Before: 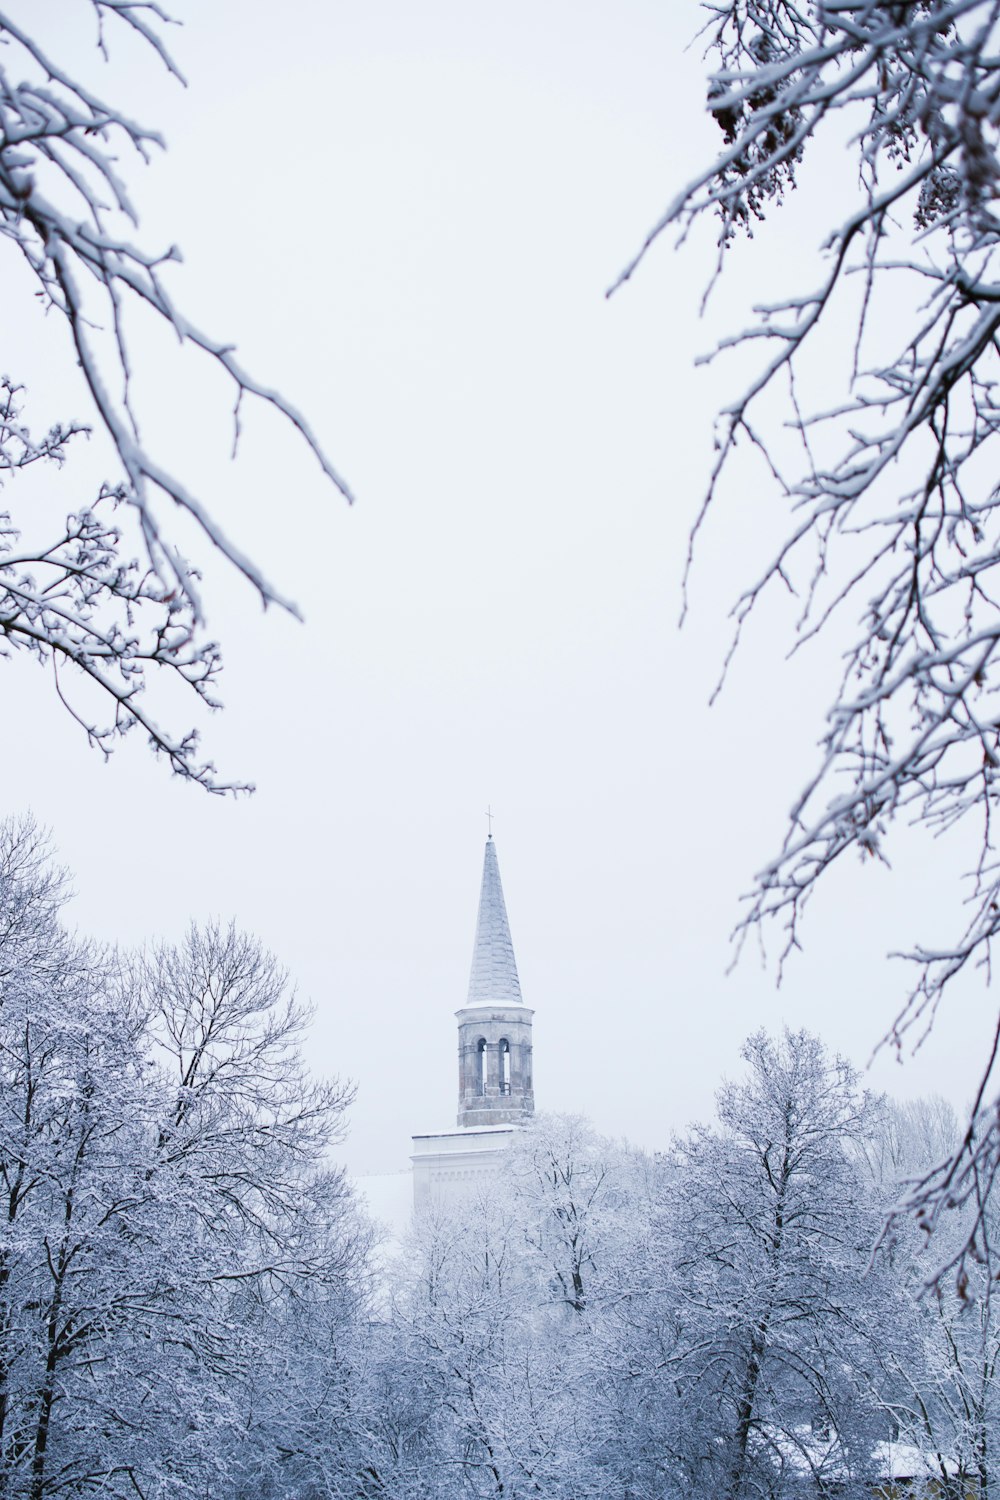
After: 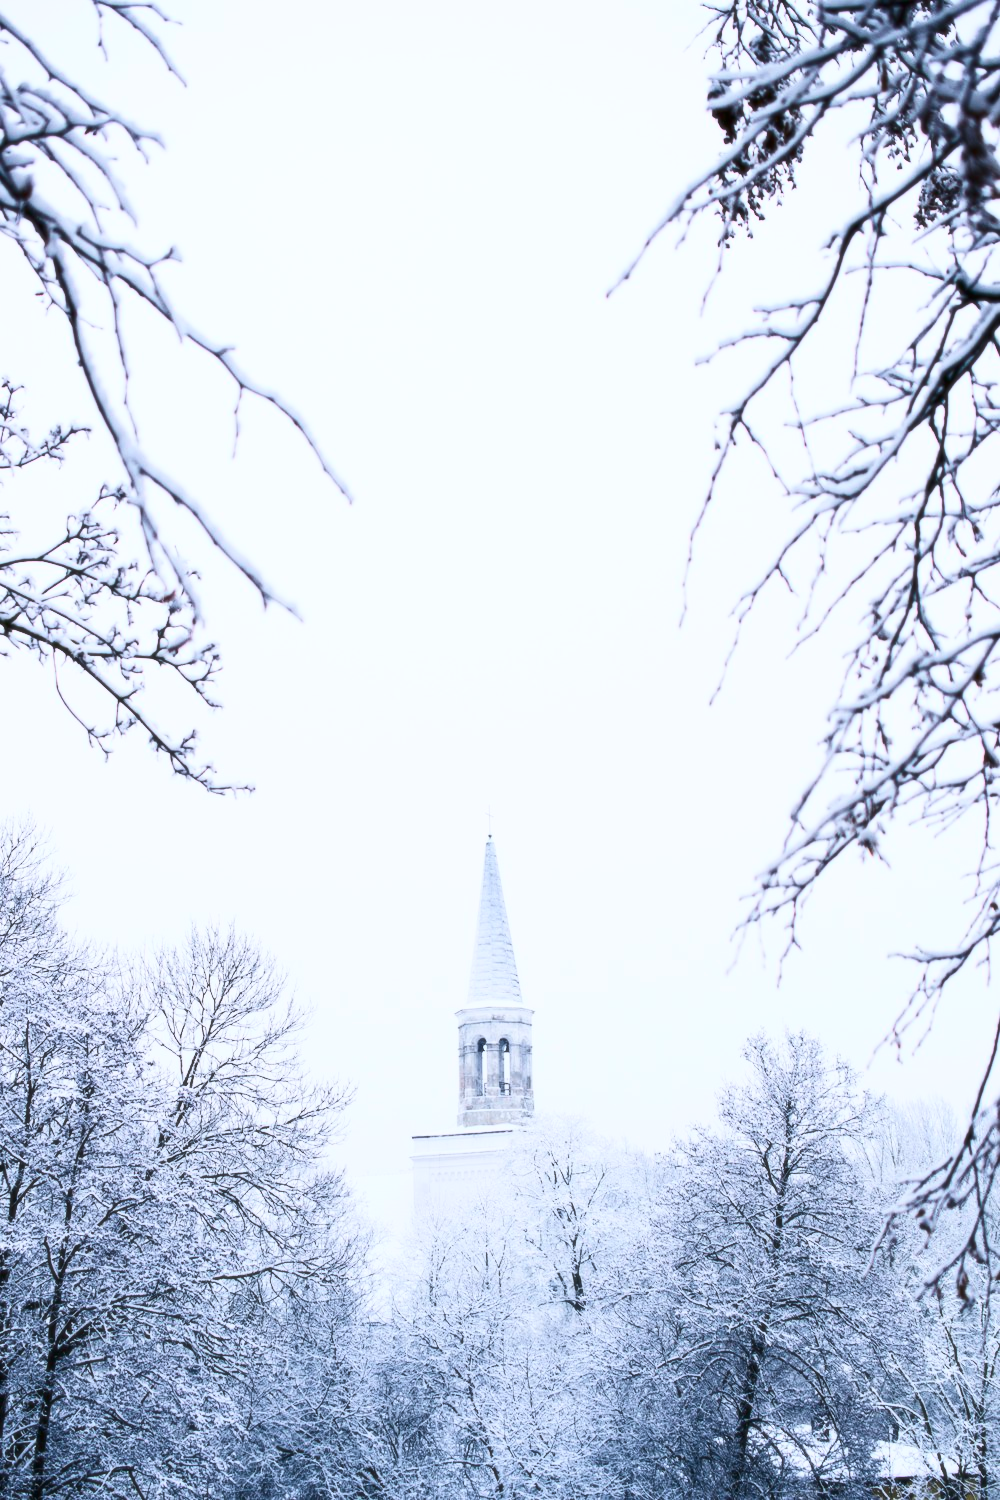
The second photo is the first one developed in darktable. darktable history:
contrast brightness saturation: contrast 0.4, brightness 0.05, saturation 0.25
soften: size 10%, saturation 50%, brightness 0.2 EV, mix 10%
